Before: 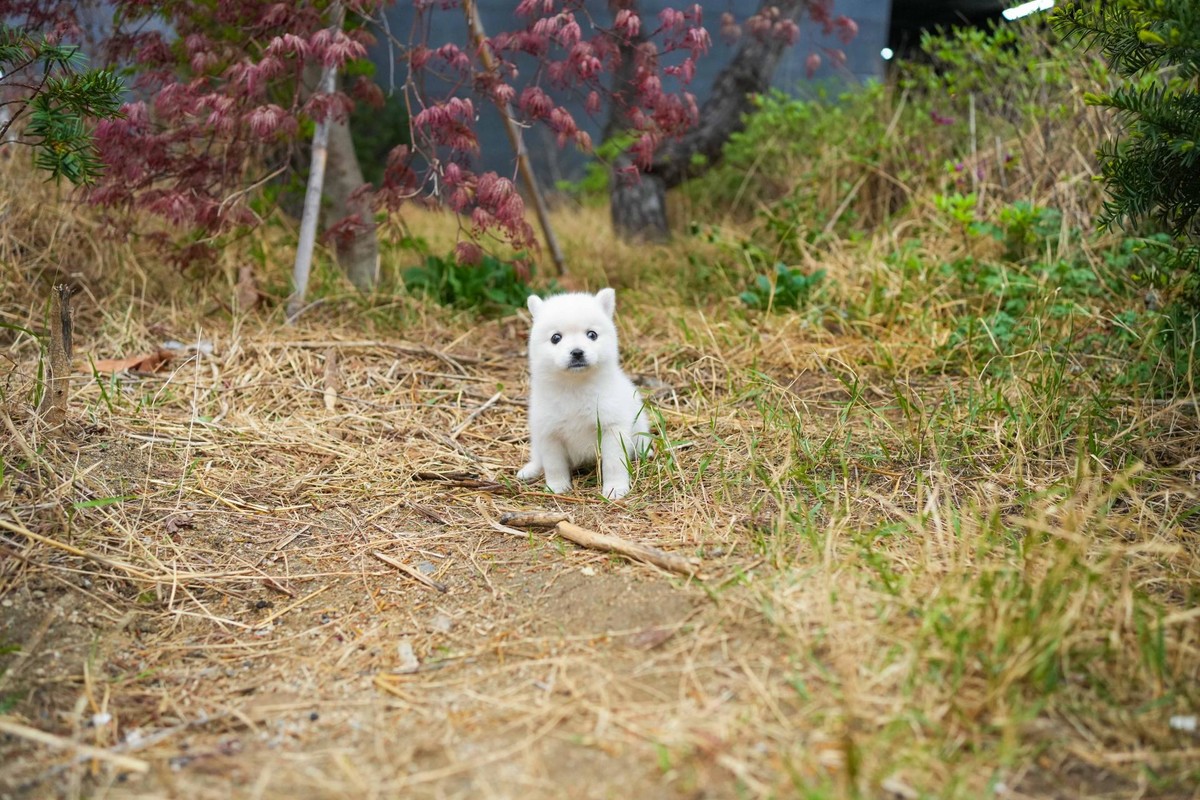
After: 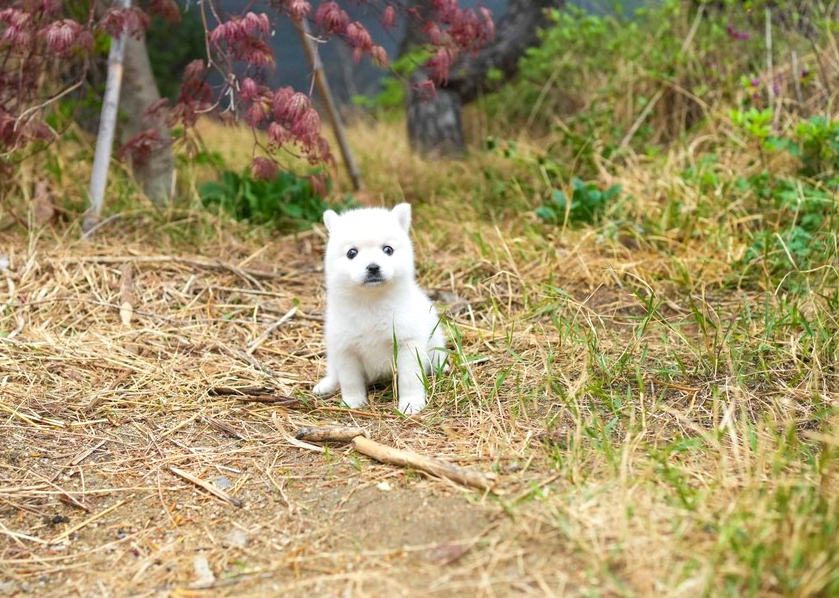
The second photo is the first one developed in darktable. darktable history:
exposure: exposure 0.3 EV, compensate highlight preservation false
crop and rotate: left 17.046%, top 10.659%, right 12.989%, bottom 14.553%
